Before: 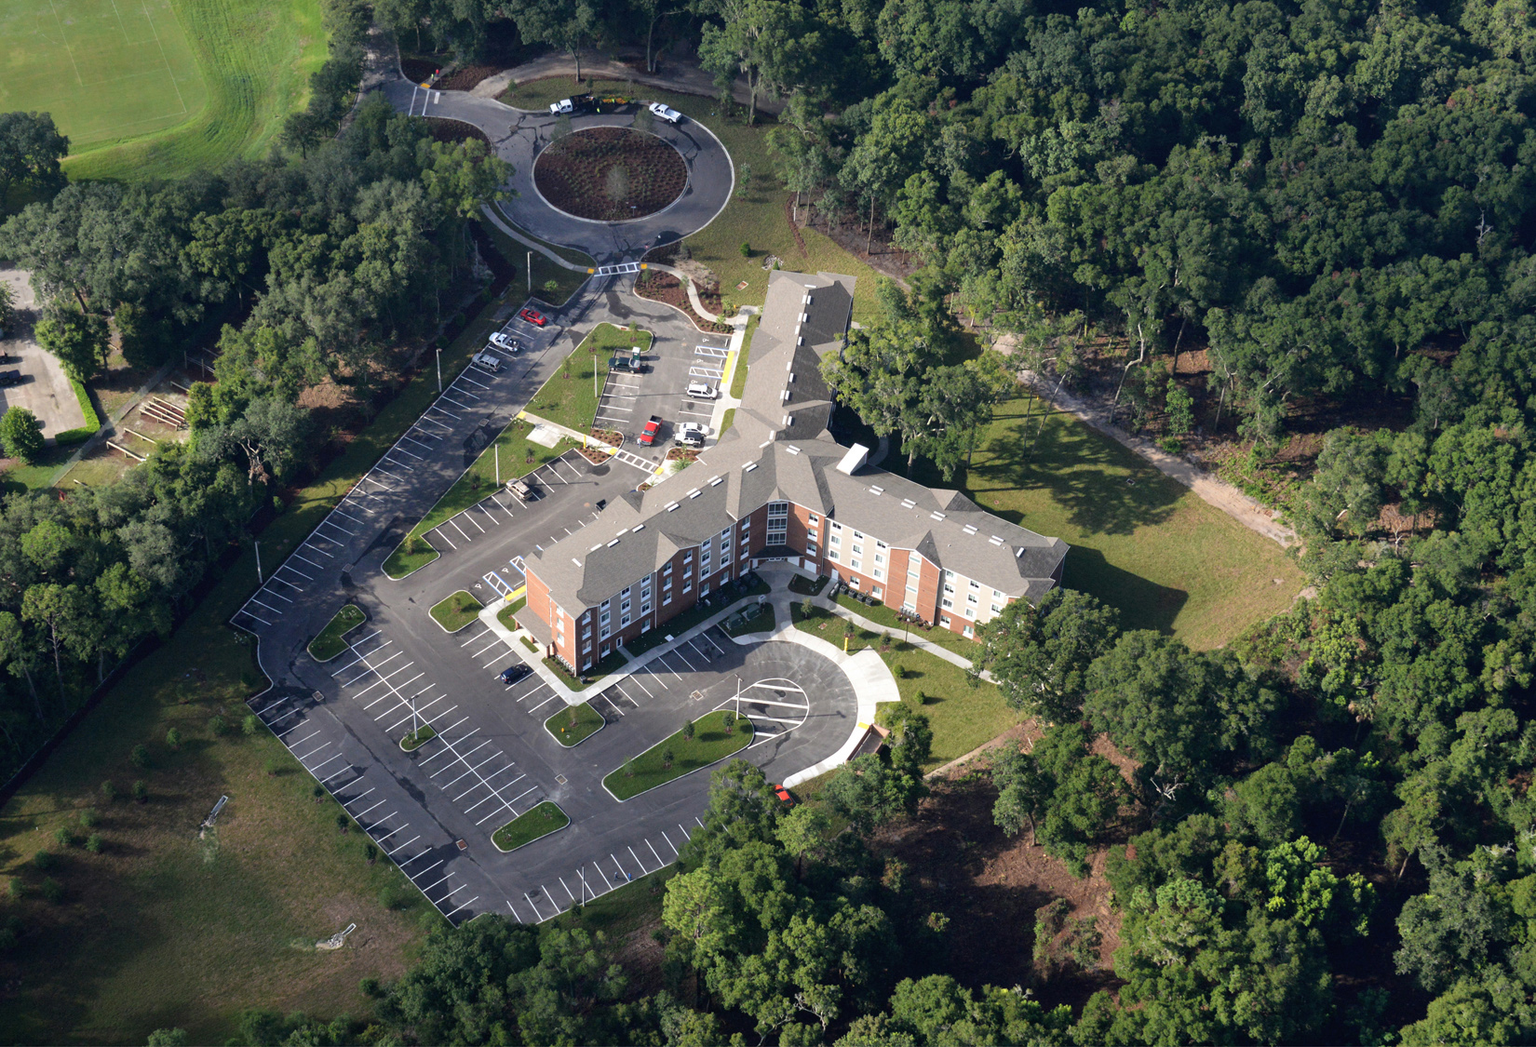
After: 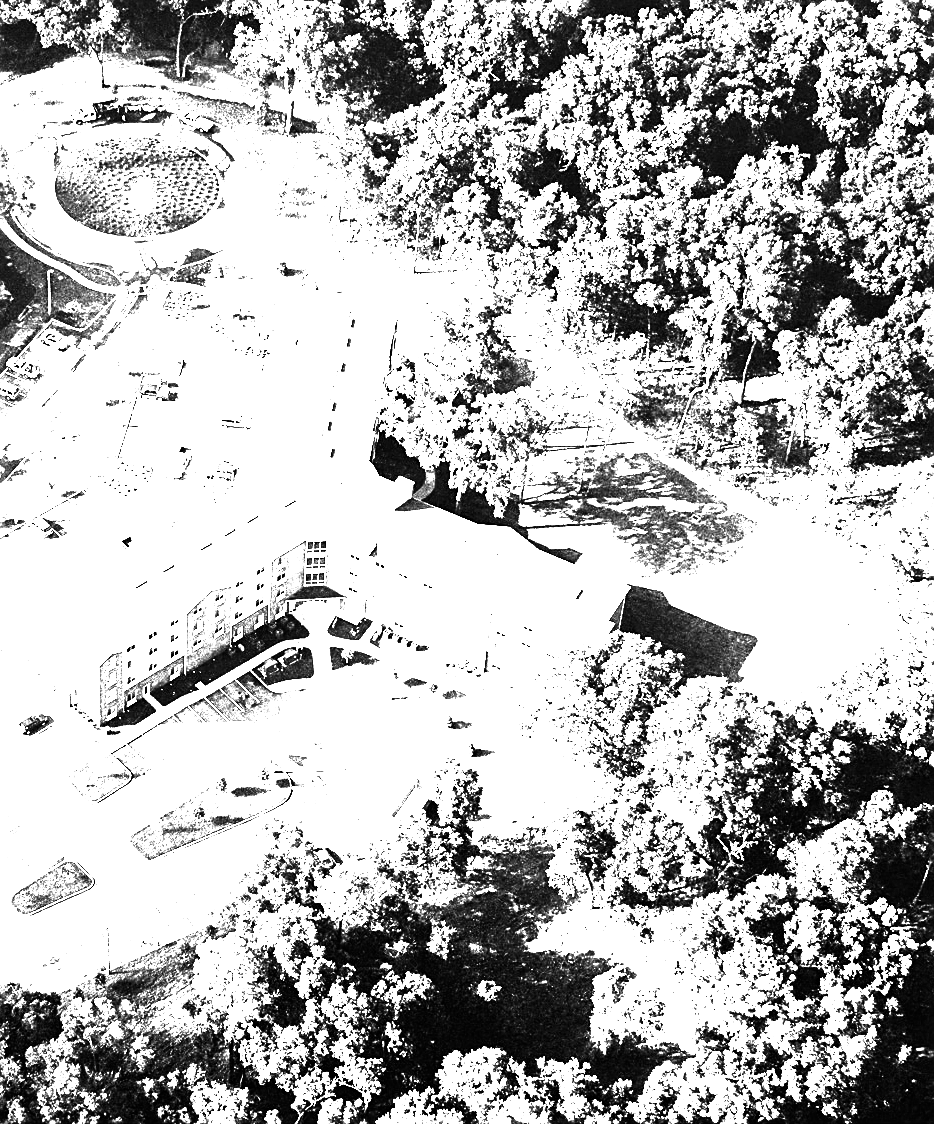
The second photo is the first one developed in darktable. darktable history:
velvia: strength 15%
tone equalizer: on, module defaults
crop: left 31.458%, top 0%, right 11.876%
contrast brightness saturation: contrast 0.02, brightness -1, saturation -1
exposure: exposure 0.127 EV, compensate highlight preservation false
sharpen: amount 0.6
white balance: red 8, blue 8
